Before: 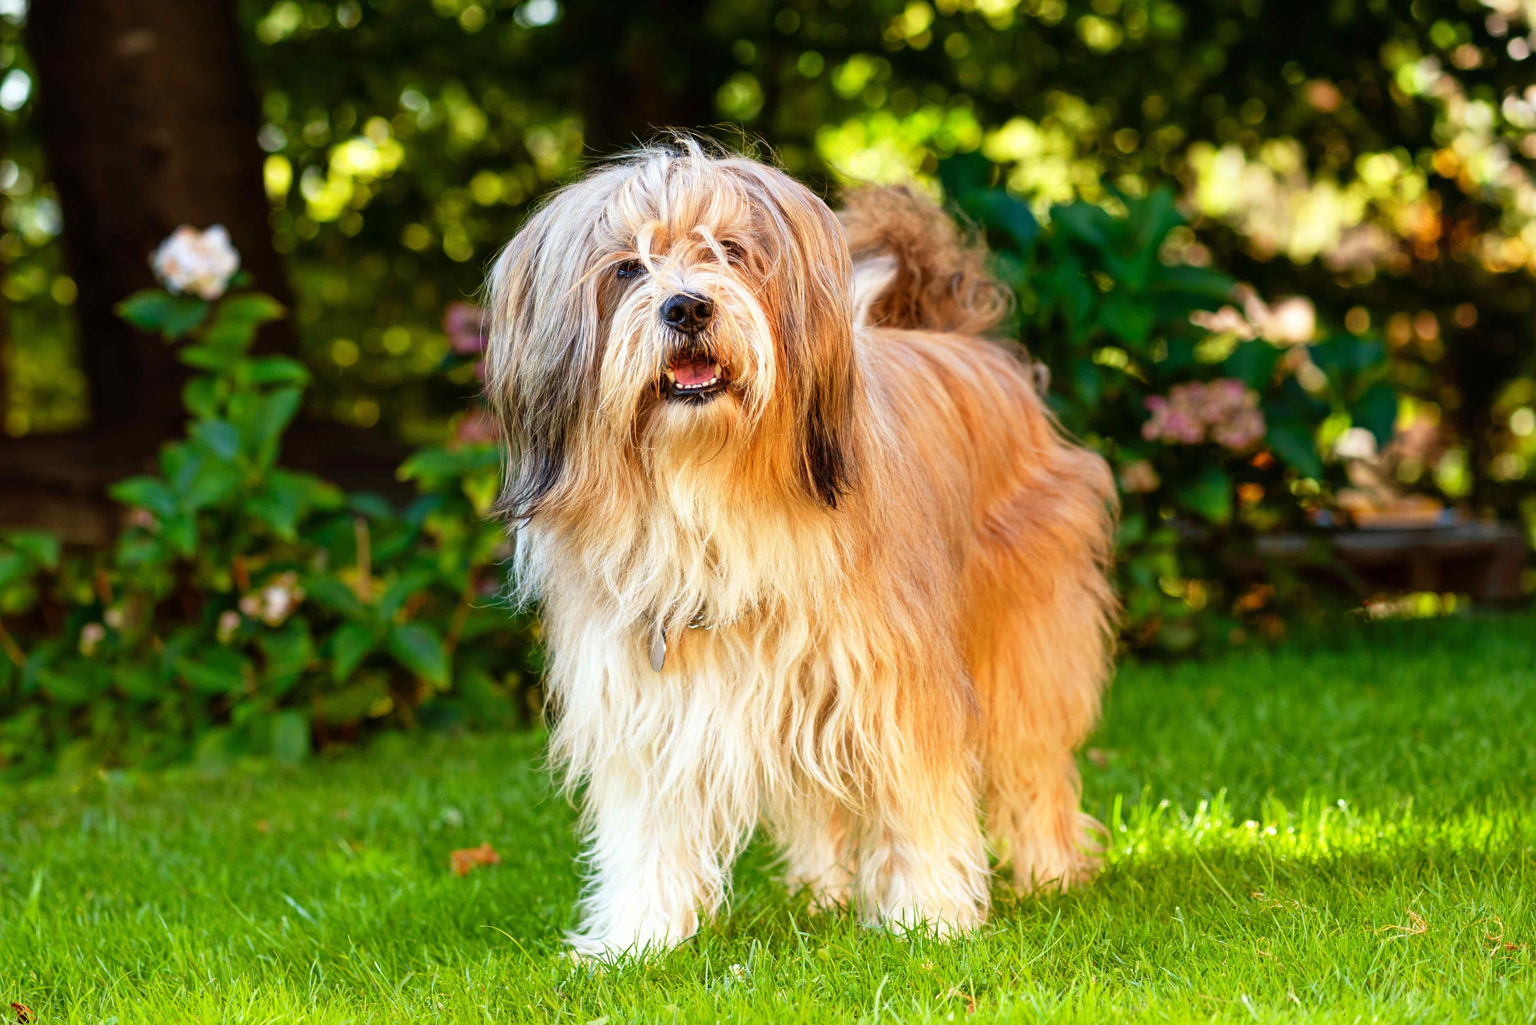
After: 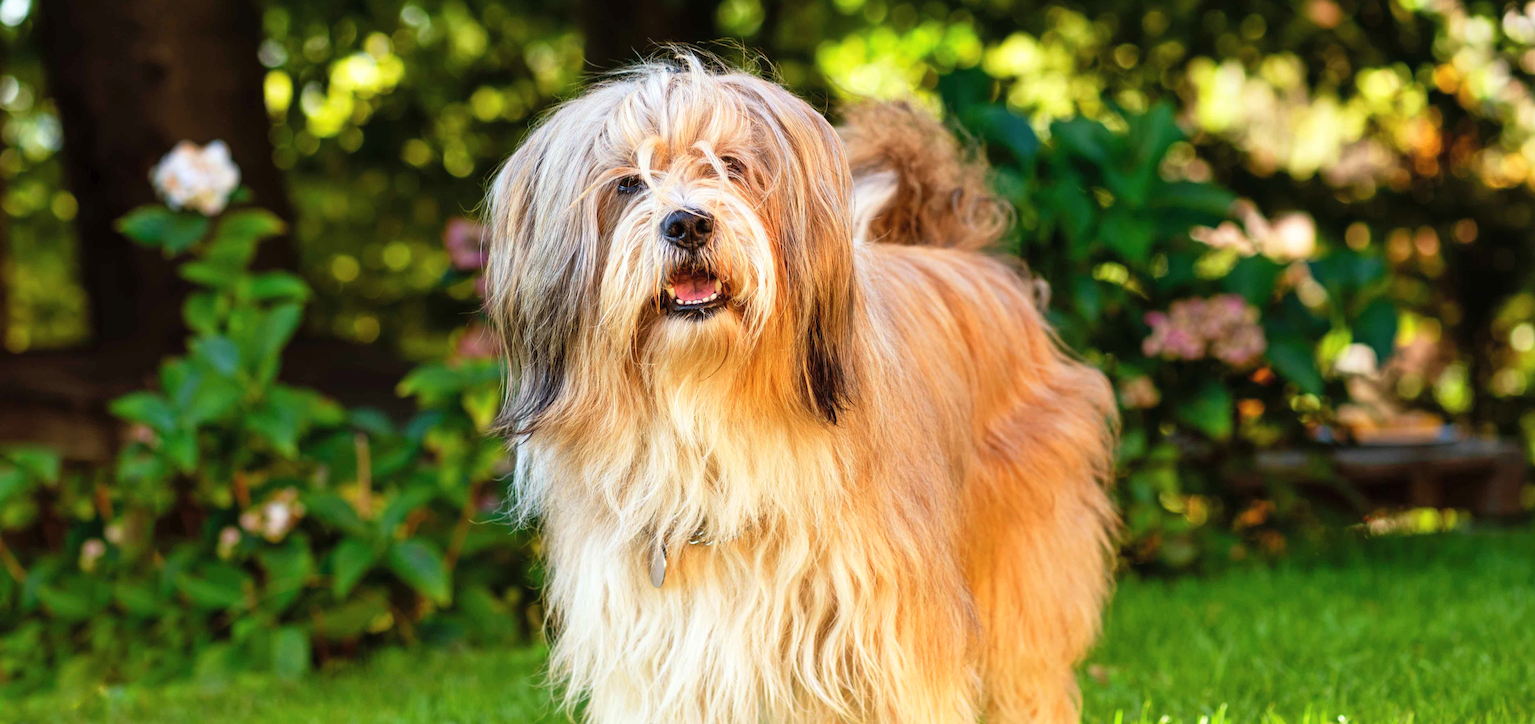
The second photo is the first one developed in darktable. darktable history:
contrast brightness saturation: contrast 0.05, brightness 0.06, saturation 0.01
crop and rotate: top 8.293%, bottom 20.996%
